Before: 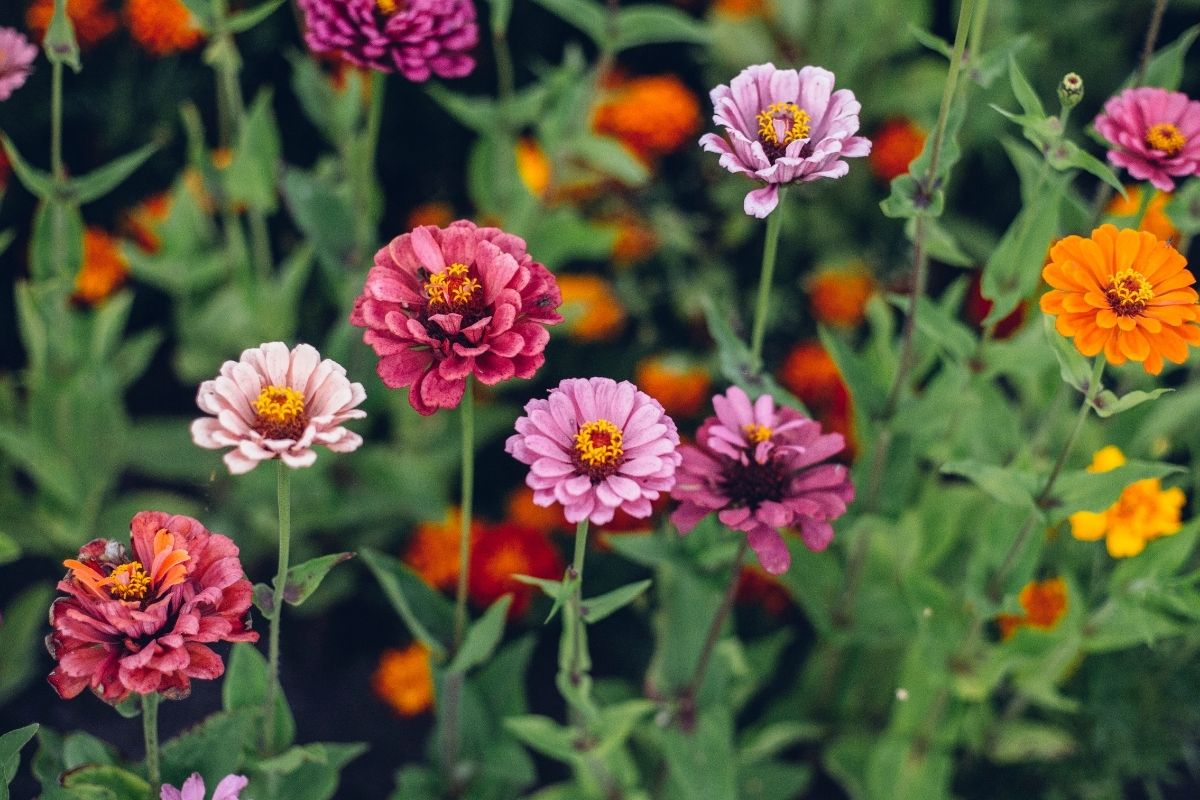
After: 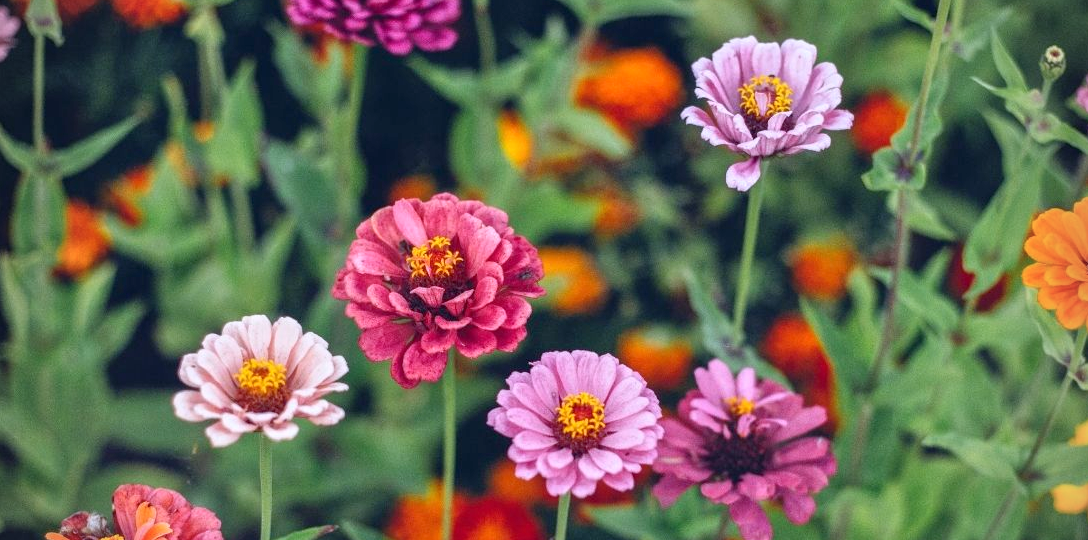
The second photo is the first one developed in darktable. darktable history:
crop: left 1.509%, top 3.452%, right 7.696%, bottom 28.452%
vignetting: fall-off radius 60.92%
white balance: red 0.984, blue 1.059
tone equalizer: -8 EV 1 EV, -7 EV 1 EV, -6 EV 1 EV, -5 EV 1 EV, -4 EV 1 EV, -3 EV 0.75 EV, -2 EV 0.5 EV, -1 EV 0.25 EV
